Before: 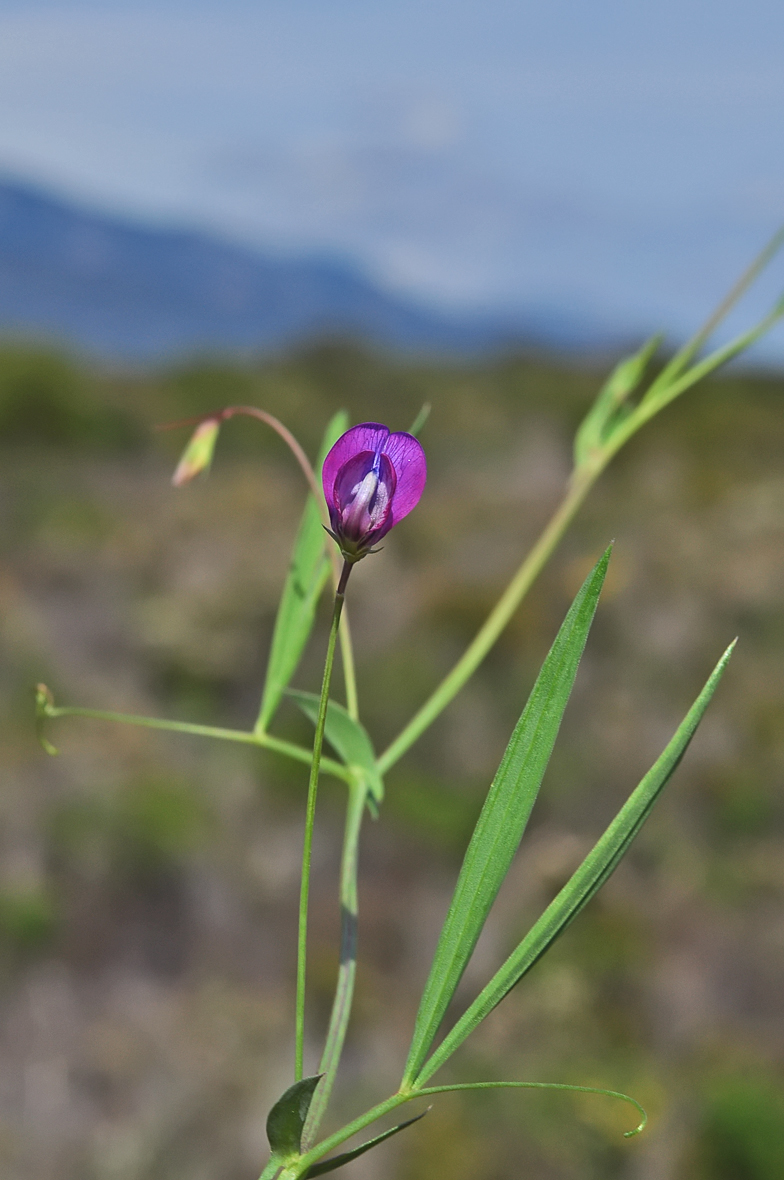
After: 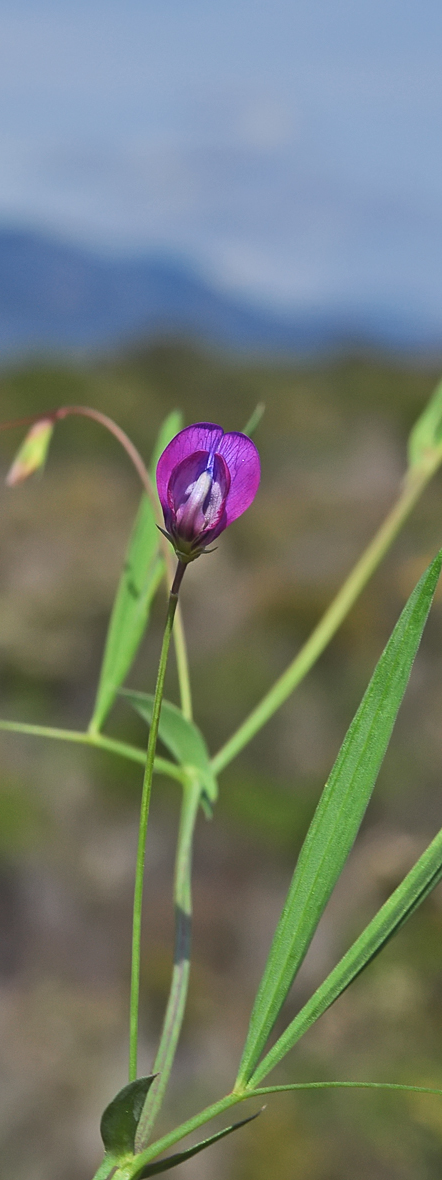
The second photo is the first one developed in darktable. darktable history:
crop: left 21.225%, right 22.271%
